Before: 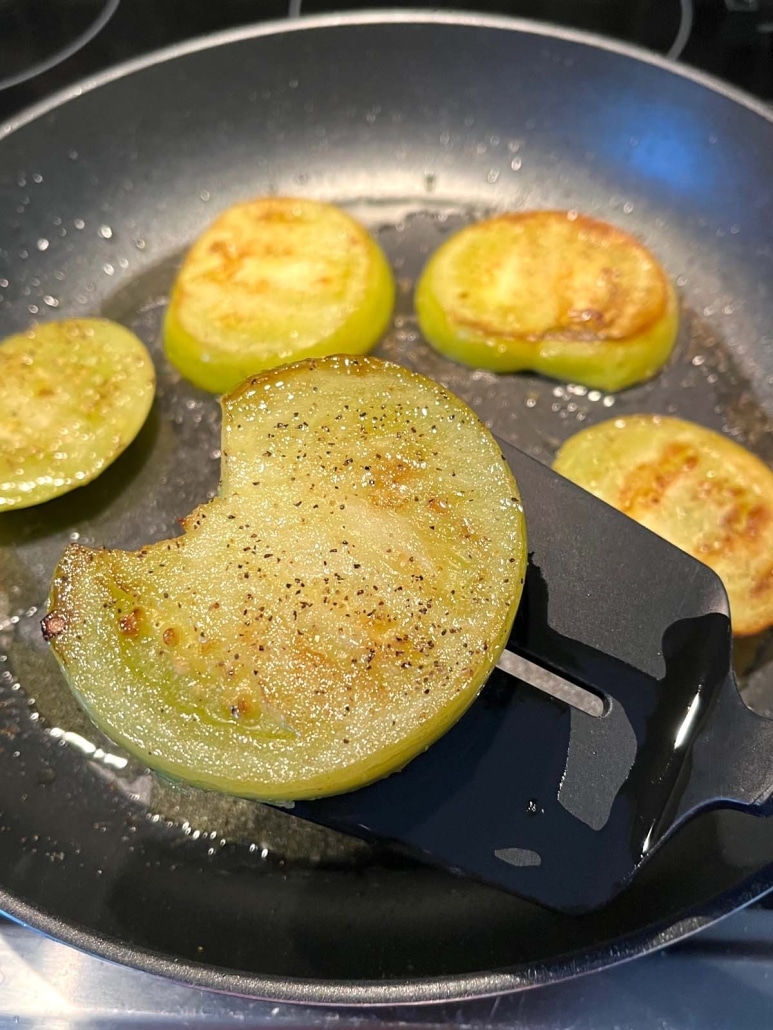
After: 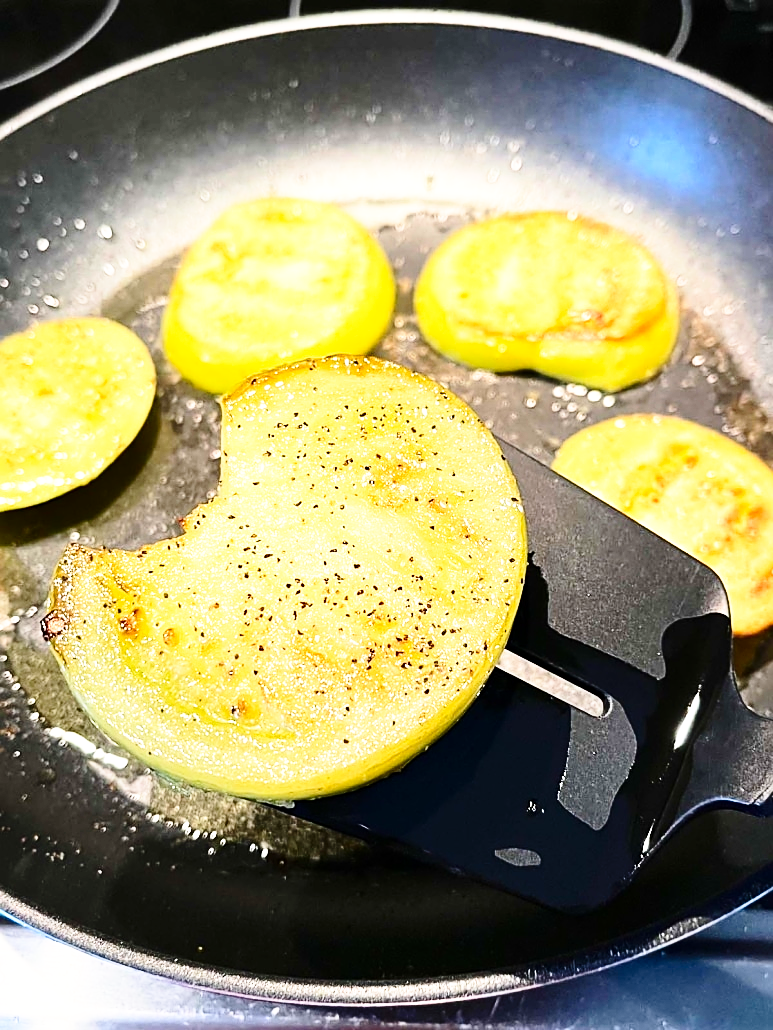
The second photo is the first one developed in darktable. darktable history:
base curve: curves: ch0 [(0, 0) (0.026, 0.03) (0.109, 0.232) (0.351, 0.748) (0.669, 0.968) (1, 1)], preserve colors none
sharpen: on, module defaults
contrast brightness saturation: contrast 0.28
